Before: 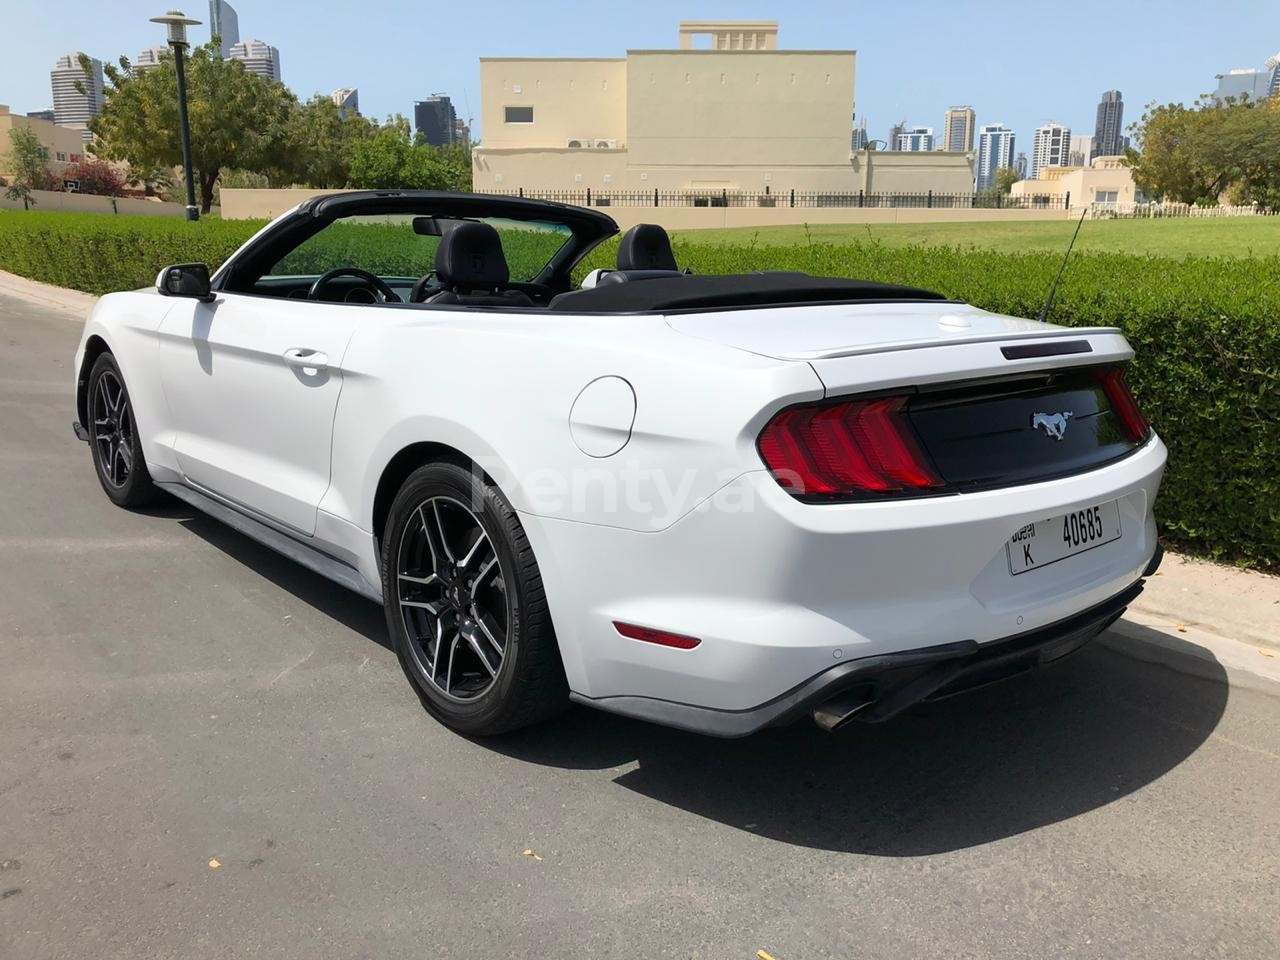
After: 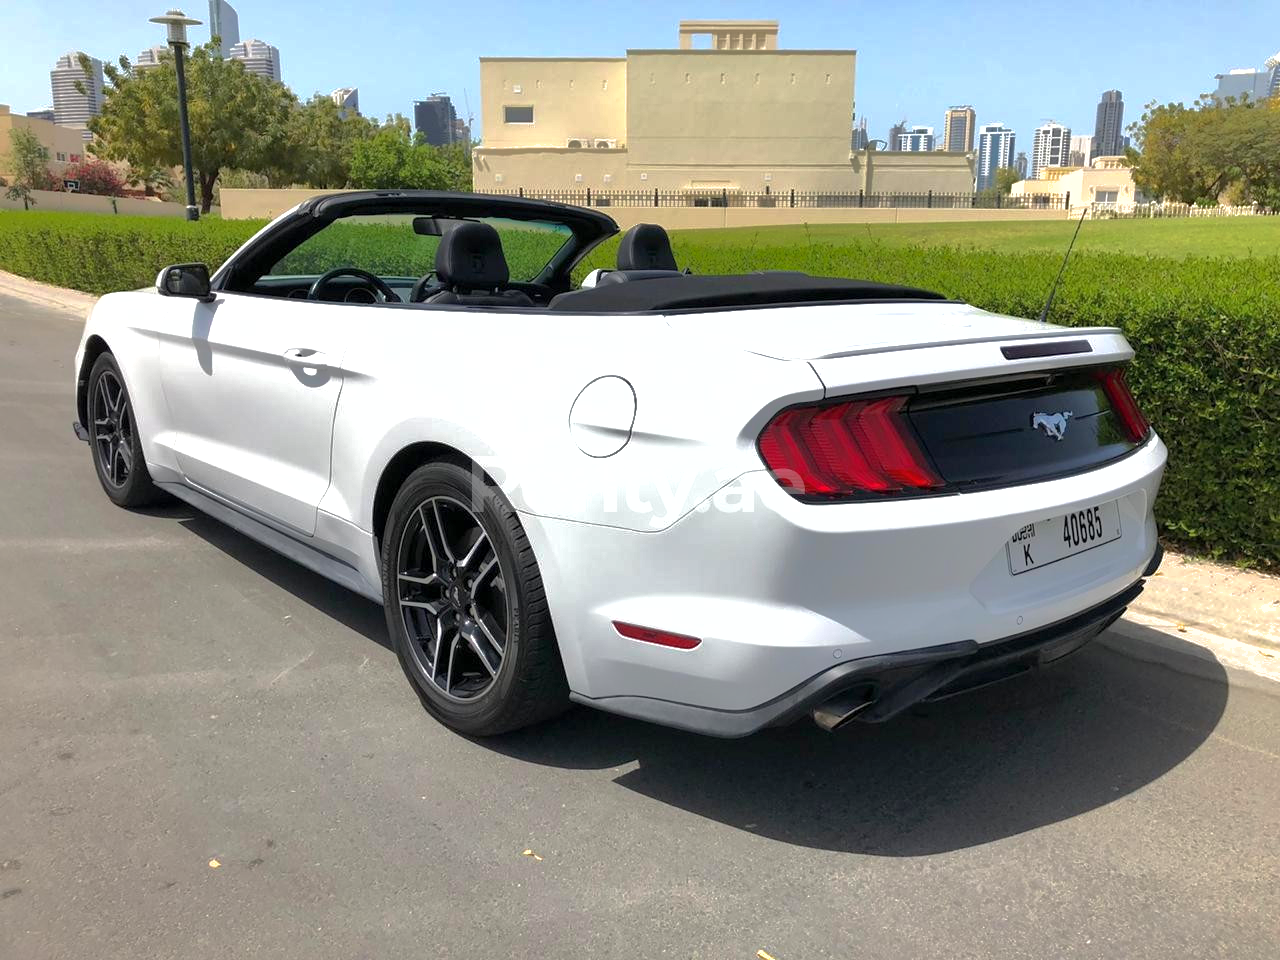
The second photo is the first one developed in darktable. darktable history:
shadows and highlights: shadows 40, highlights -60
exposure: black level correction 0.001, exposure 0.5 EV, compensate exposure bias true, compensate highlight preservation false
